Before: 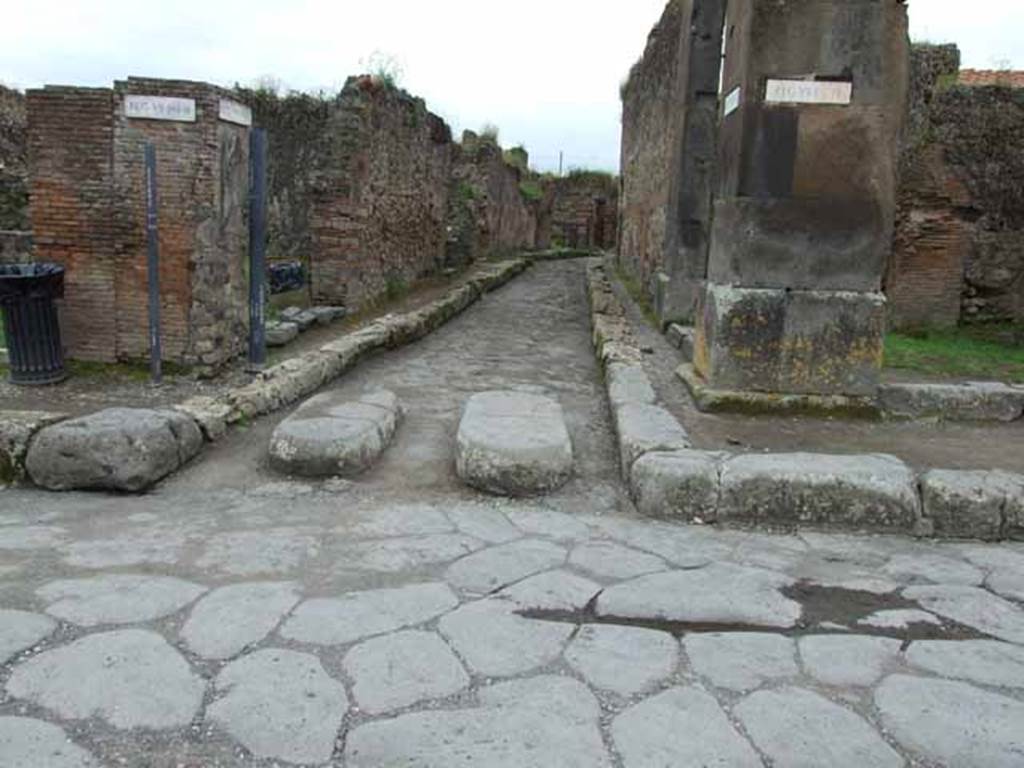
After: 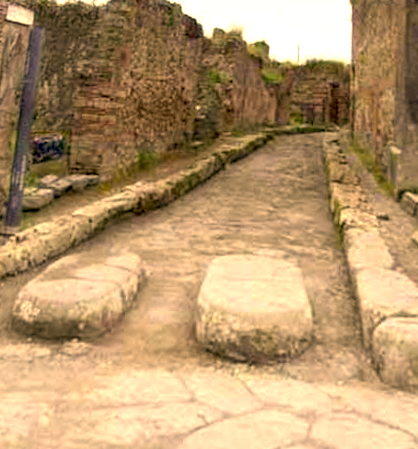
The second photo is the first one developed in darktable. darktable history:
rotate and perspective: rotation 0.72°, lens shift (vertical) -0.352, lens shift (horizontal) -0.051, crop left 0.152, crop right 0.859, crop top 0.019, crop bottom 0.964
crop: left 17.835%, top 7.675%, right 32.881%, bottom 32.213%
color correction: highlights a* 17.94, highlights b* 35.39, shadows a* 1.48, shadows b* 6.42, saturation 1.01
exposure: black level correction 0.008, exposure 0.979 EV, compensate highlight preservation false
